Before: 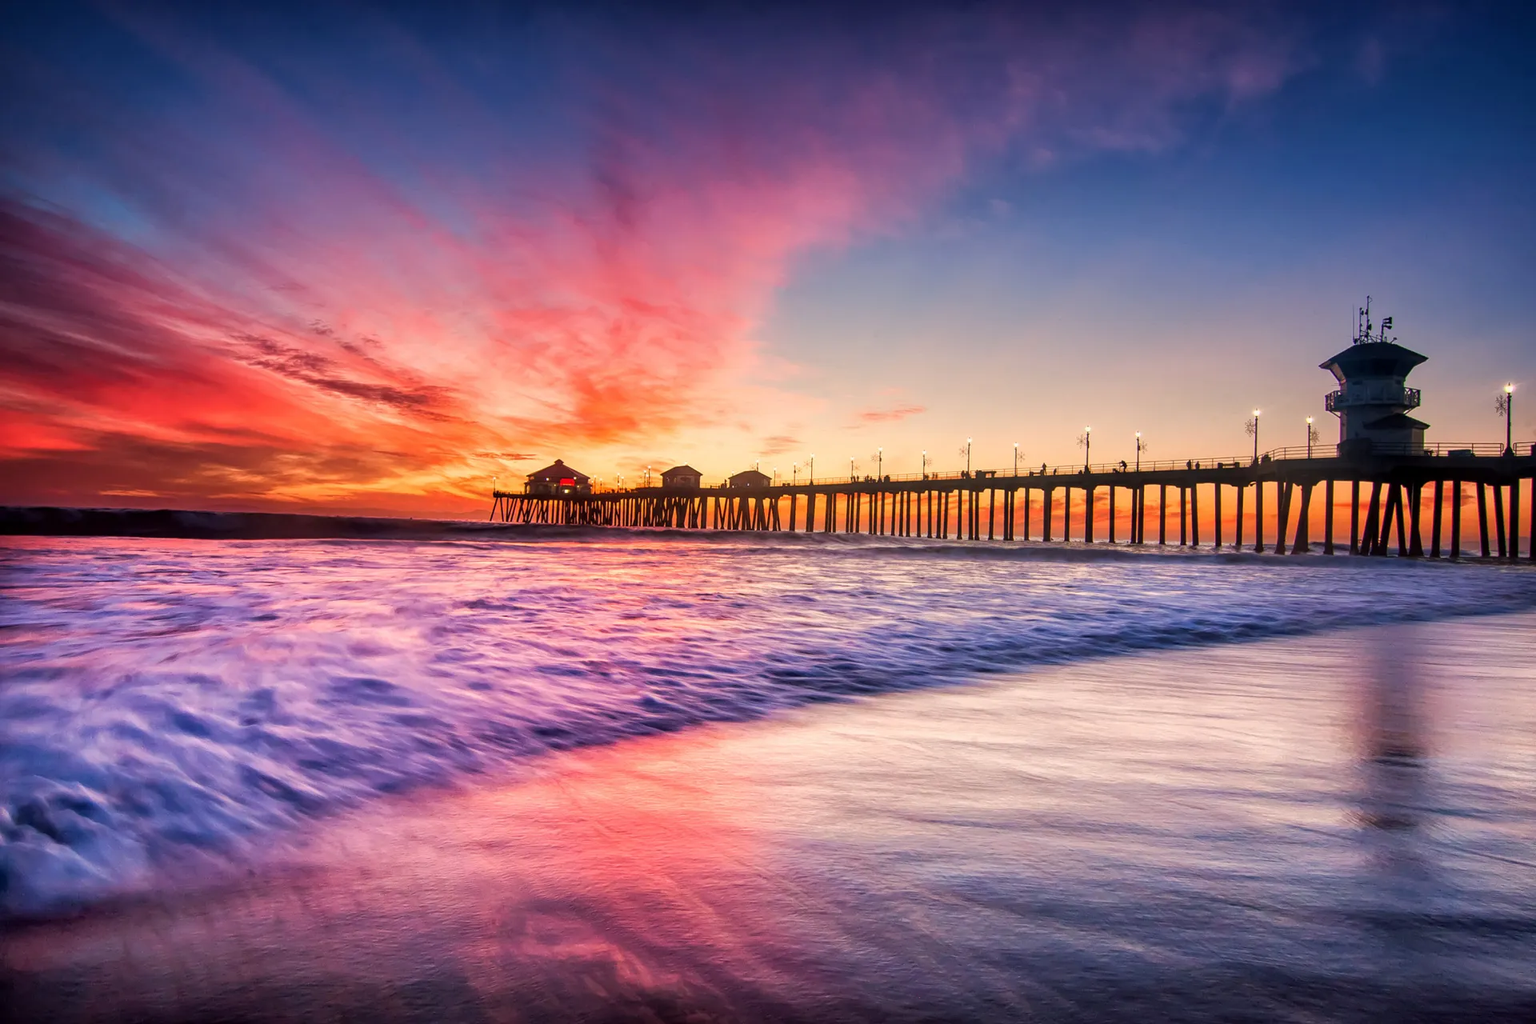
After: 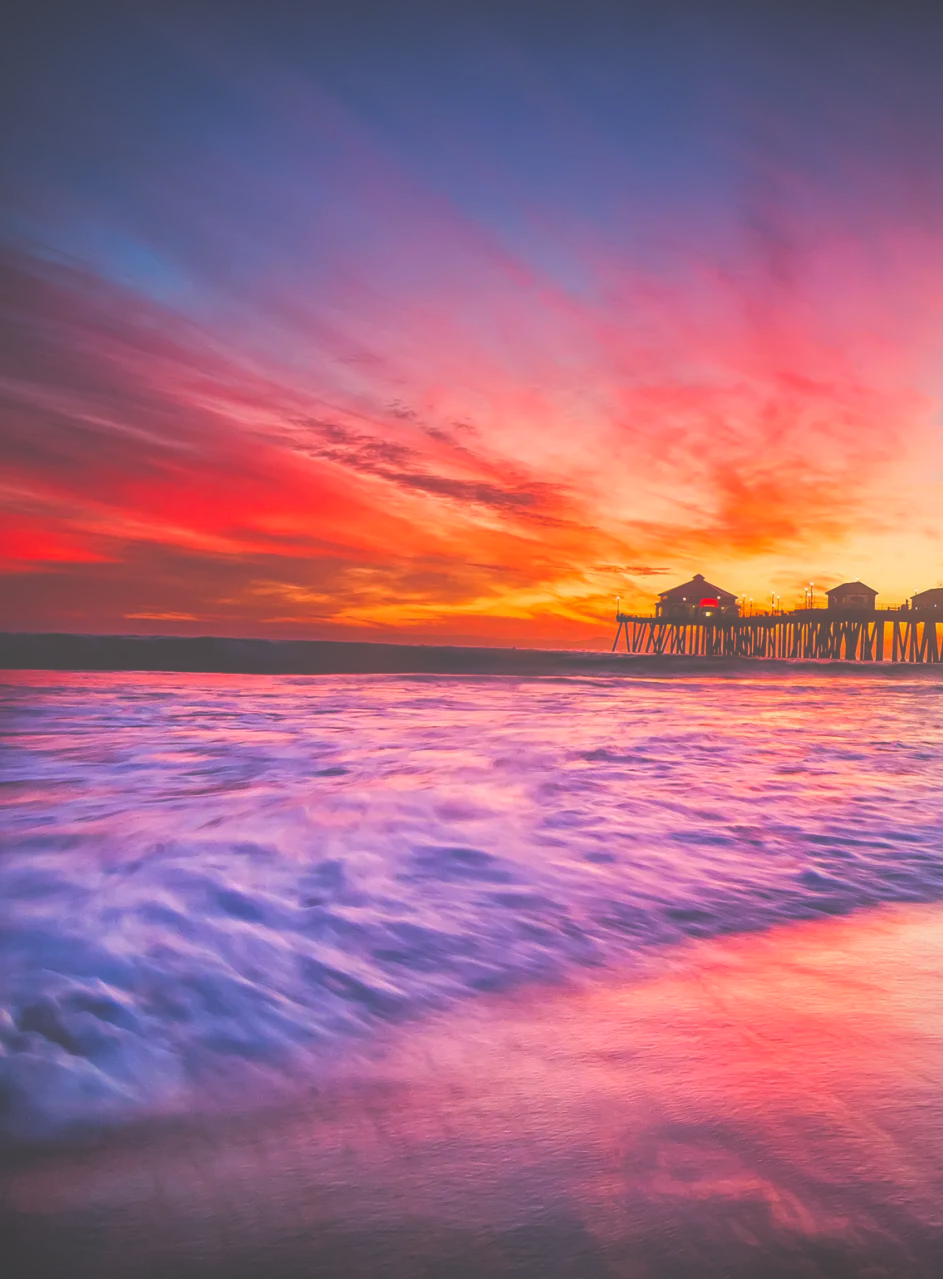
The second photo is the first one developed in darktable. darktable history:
exposure: black level correction -0.062, exposure -0.05 EV, compensate highlight preservation false
crop and rotate: left 0%, top 0%, right 50.845%
contrast equalizer: octaves 7, y [[0.6 ×6], [0.55 ×6], [0 ×6], [0 ×6], [0 ×6]], mix -0.3
color balance rgb: perceptual saturation grading › global saturation 30%, global vibrance 20%
vignetting: fall-off radius 81.94%
